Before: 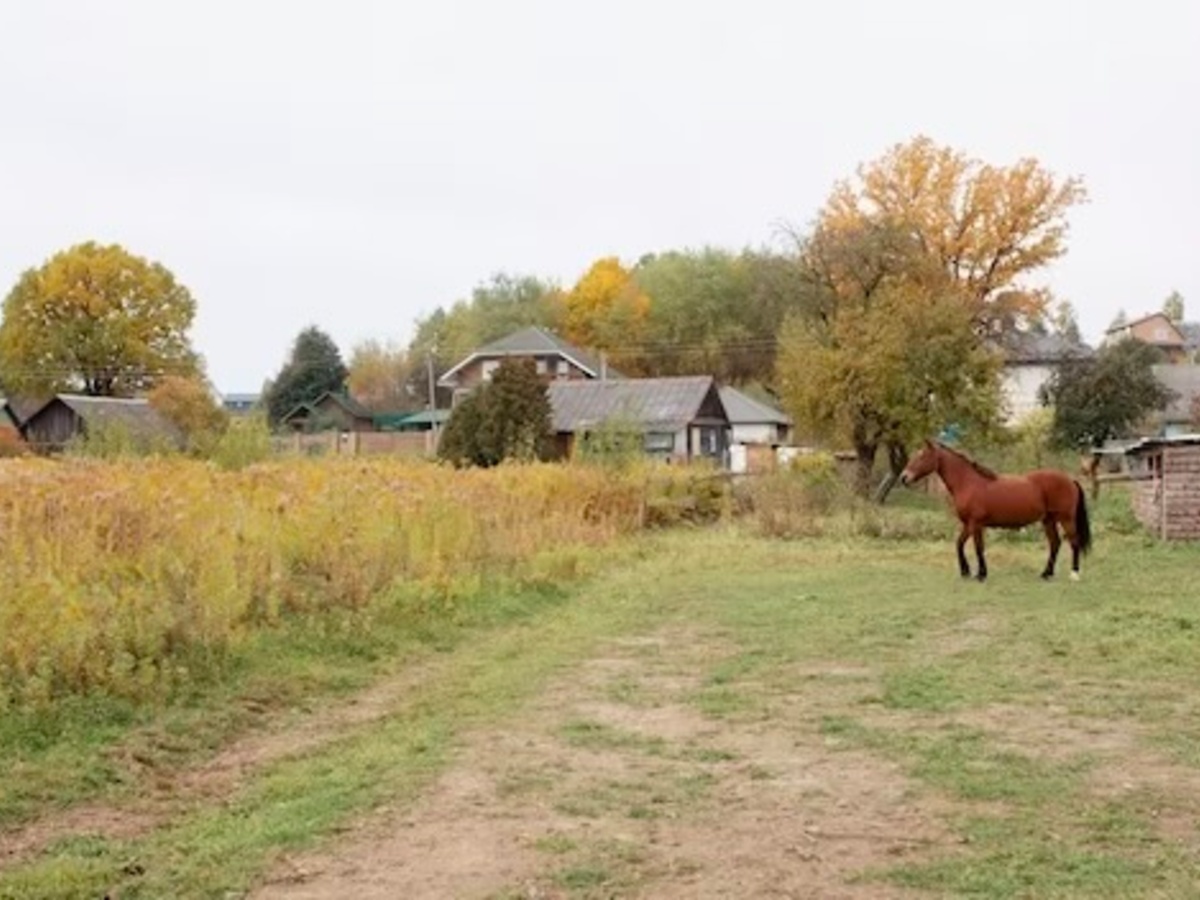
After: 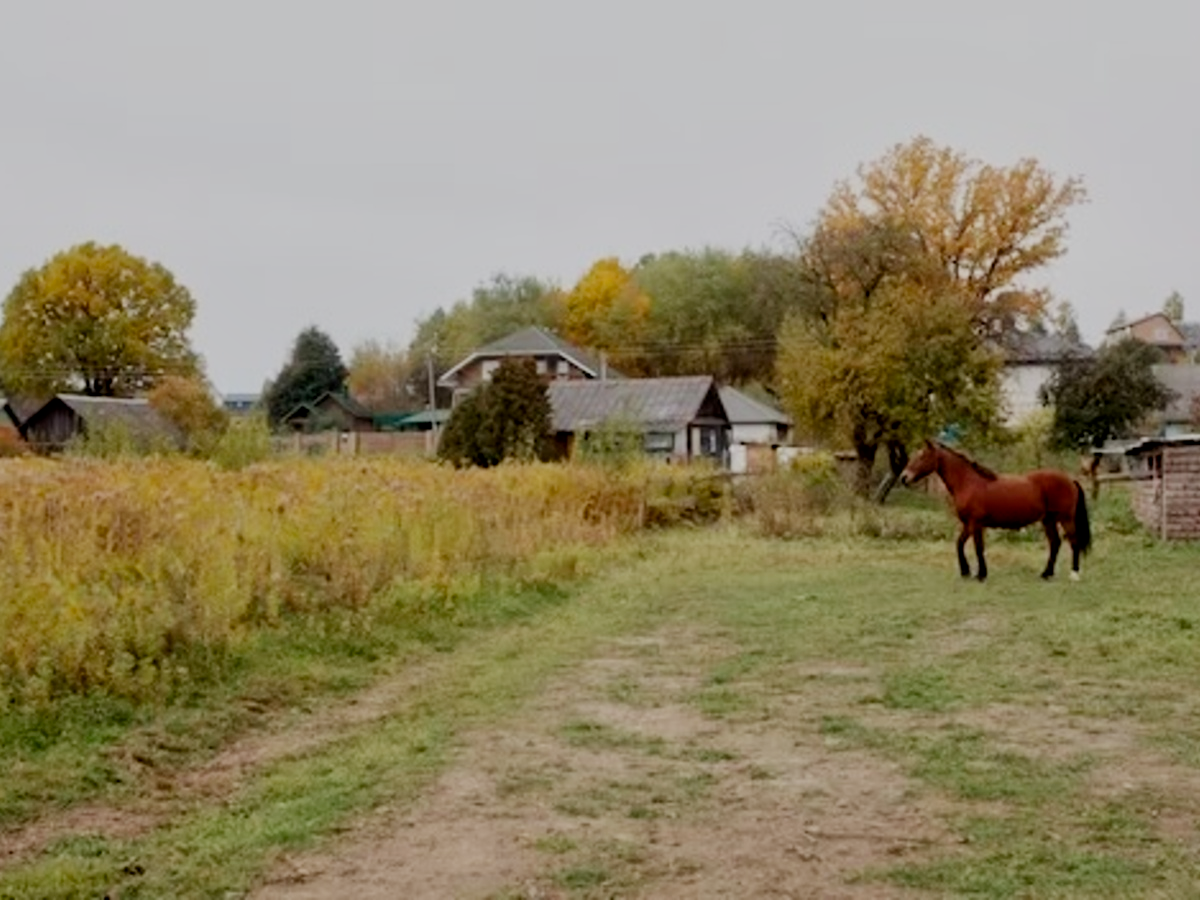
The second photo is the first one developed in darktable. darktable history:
local contrast: mode bilateral grid, contrast 20, coarseness 50, detail 120%, midtone range 0.2
filmic rgb: middle gray luminance 29%, black relative exposure -10.3 EV, white relative exposure 5.5 EV, threshold 6 EV, target black luminance 0%, hardness 3.95, latitude 2.04%, contrast 1.132, highlights saturation mix 5%, shadows ↔ highlights balance 15.11%, add noise in highlights 0, preserve chrominance no, color science v3 (2019), use custom middle-gray values true, iterations of high-quality reconstruction 0, contrast in highlights soft, enable highlight reconstruction true
white balance: emerald 1
